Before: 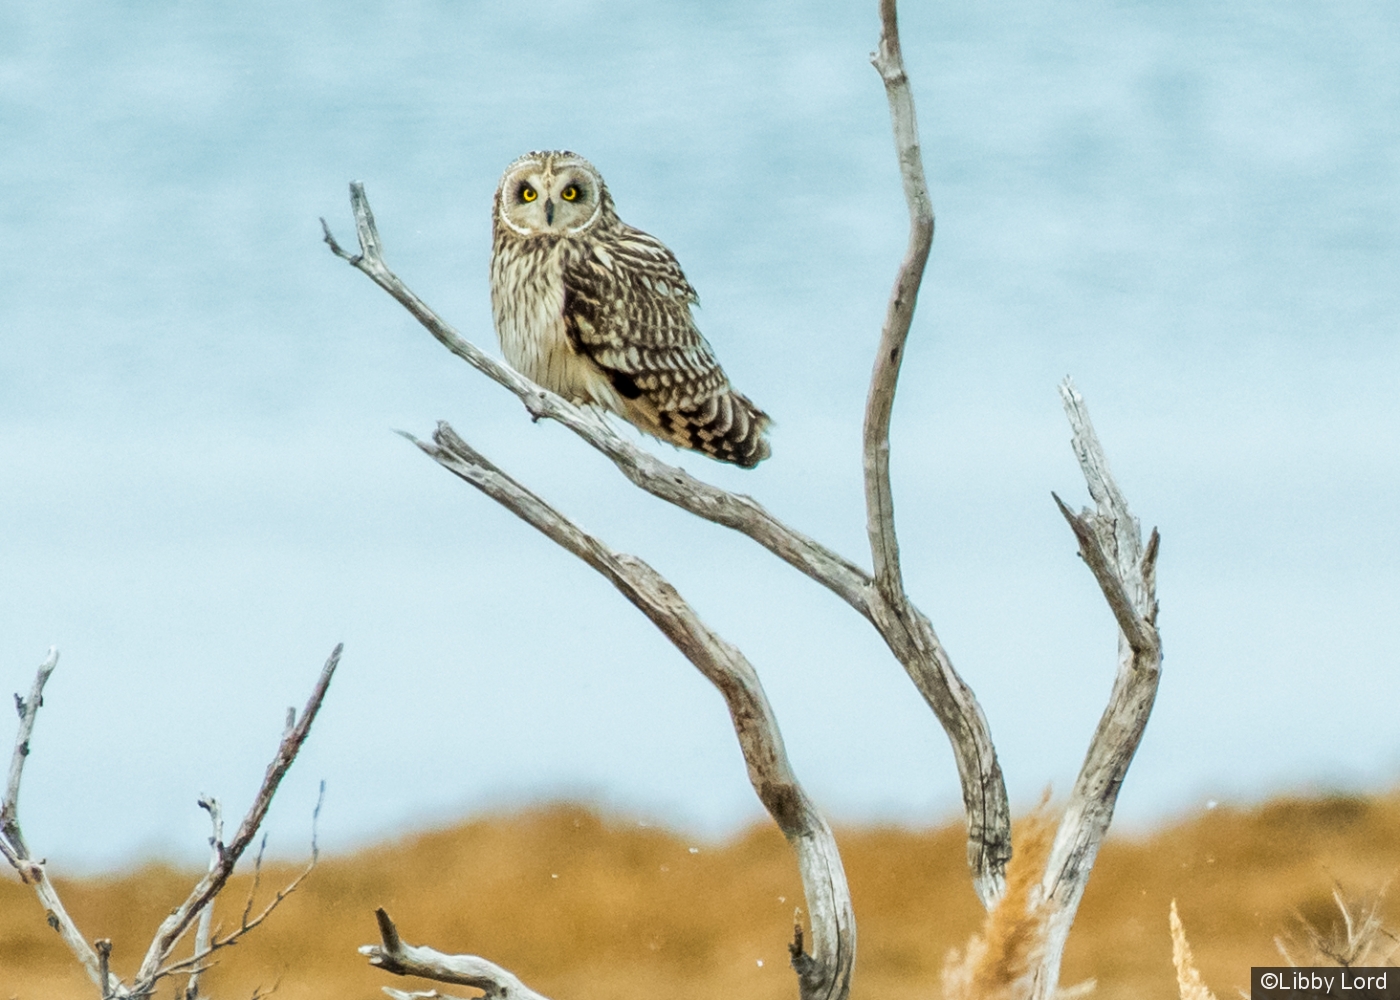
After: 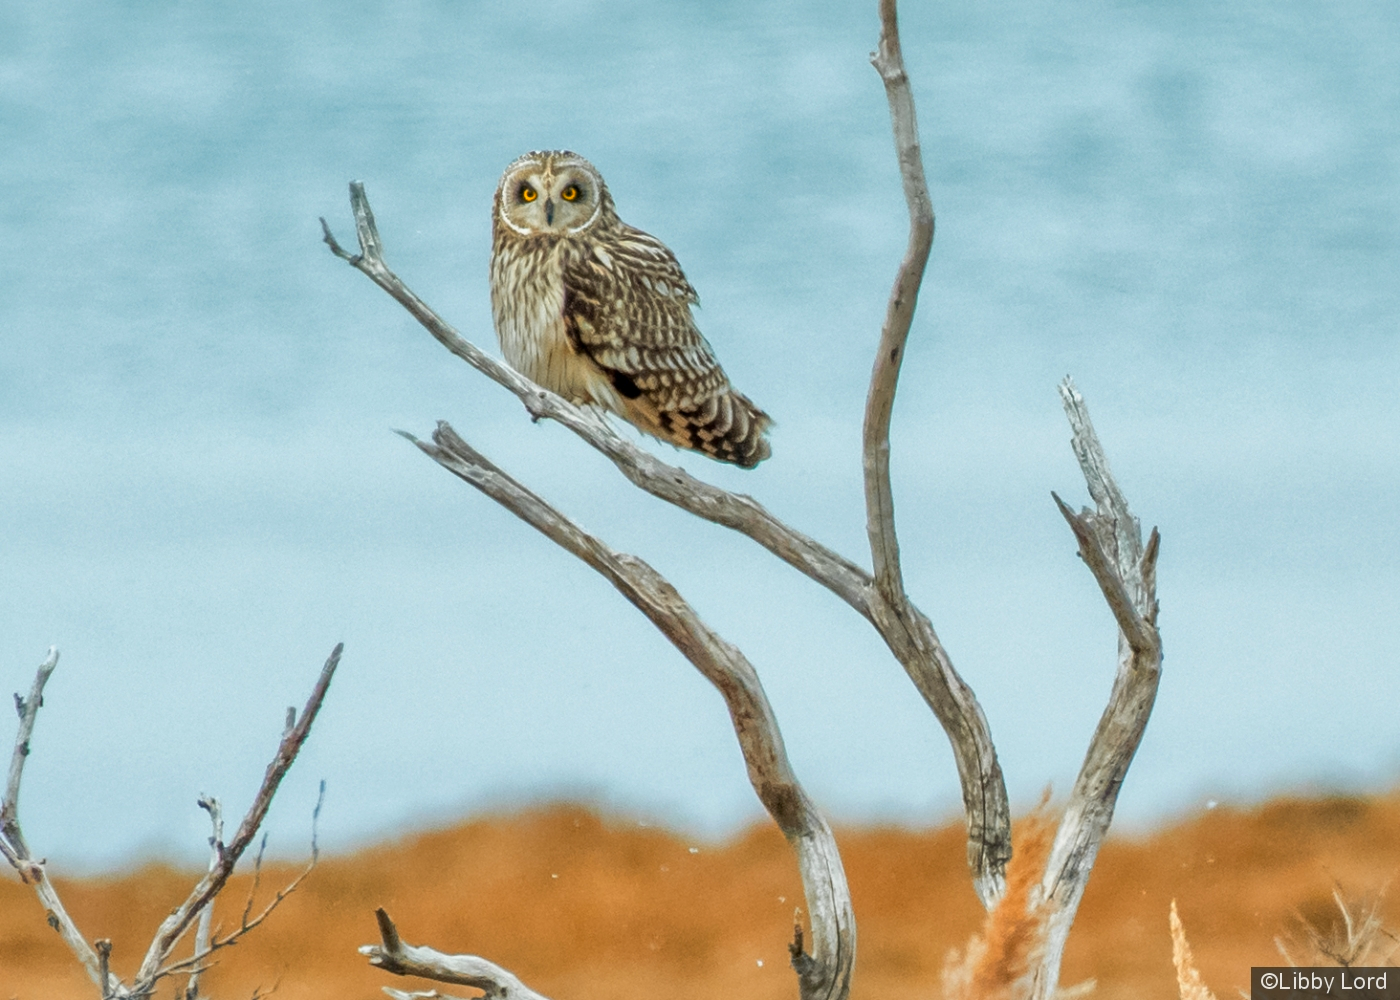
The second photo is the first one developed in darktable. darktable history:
color zones: curves: ch1 [(0.263, 0.53) (0.376, 0.287) (0.487, 0.512) (0.748, 0.547) (1, 0.513)]; ch2 [(0.262, 0.45) (0.751, 0.477)]
shadows and highlights: on, module defaults
